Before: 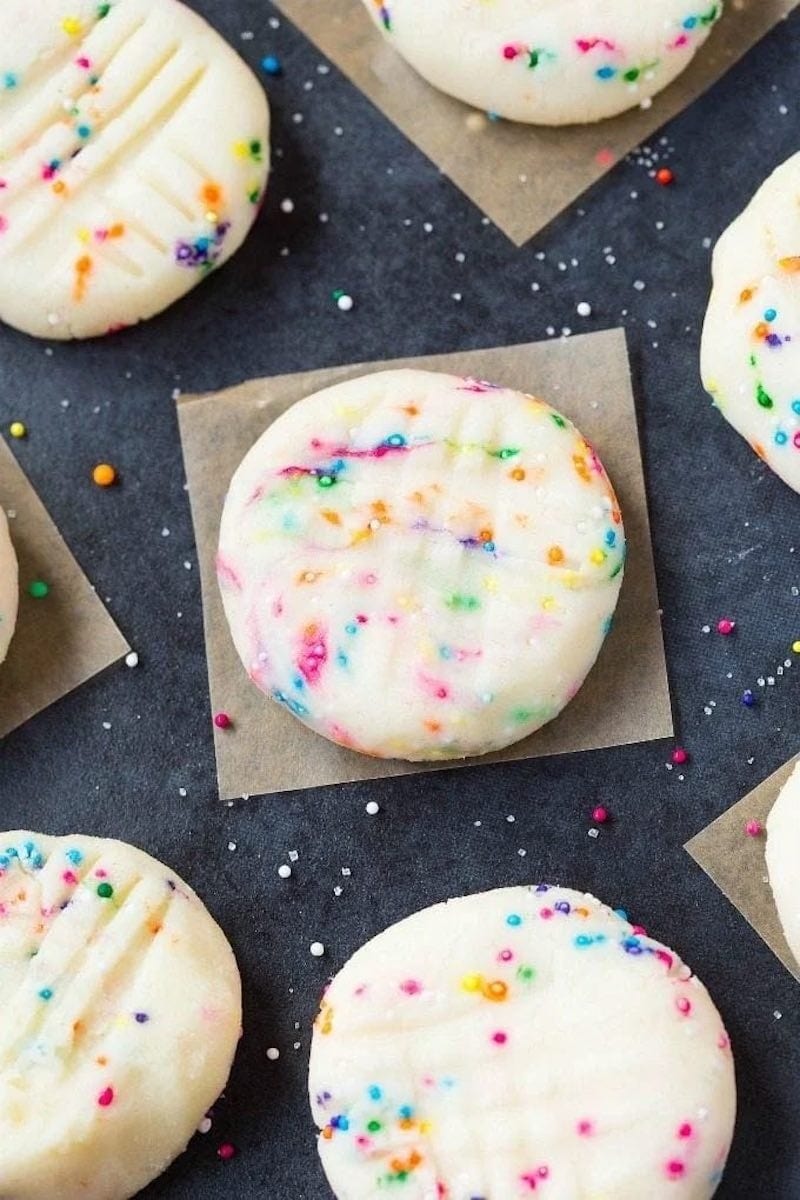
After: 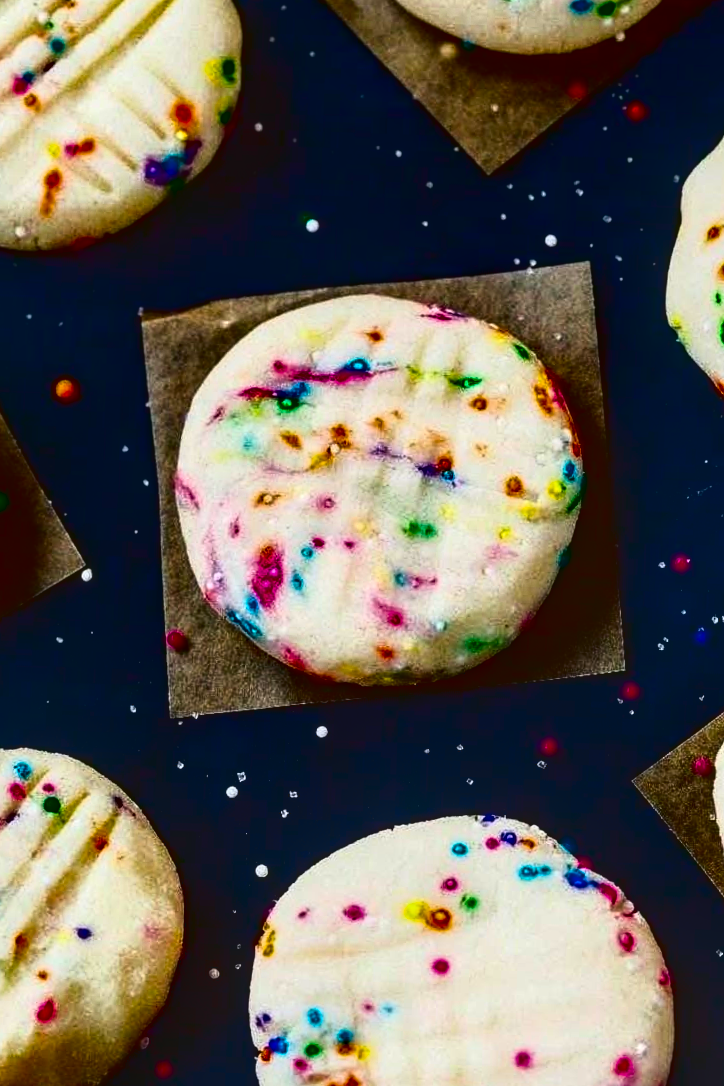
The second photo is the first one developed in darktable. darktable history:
contrast brightness saturation: brightness -0.996, saturation 0.996
local contrast: highlights 61%, detail 143%, midtone range 0.433
crop and rotate: angle -2.03°, left 3.136%, top 4.008%, right 1.485%, bottom 0.663%
tone curve: curves: ch0 [(0.016, 0.011) (0.094, 0.016) (0.469, 0.508) (0.721, 0.862) (1, 1)], color space Lab, independent channels, preserve colors none
